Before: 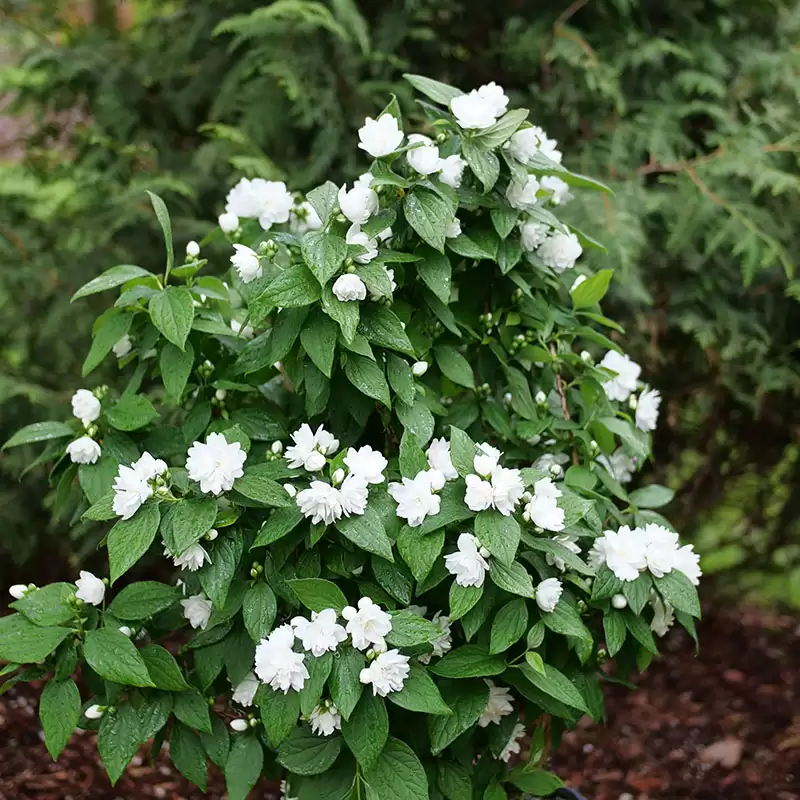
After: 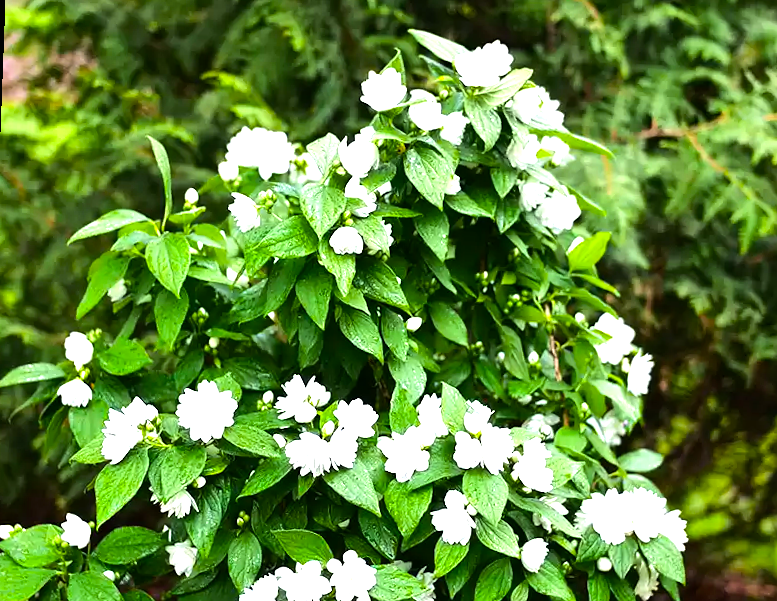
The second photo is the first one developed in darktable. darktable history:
rotate and perspective: rotation 2.17°, automatic cropping off
crop: left 2.737%, top 7.287%, right 3.421%, bottom 20.179%
exposure: black level correction 0, exposure 0.7 EV, compensate exposure bias true, compensate highlight preservation false
color balance rgb: linear chroma grading › global chroma 15%, perceptual saturation grading › global saturation 30%
tone equalizer: -8 EV -0.75 EV, -7 EV -0.7 EV, -6 EV -0.6 EV, -5 EV -0.4 EV, -3 EV 0.4 EV, -2 EV 0.6 EV, -1 EV 0.7 EV, +0 EV 0.75 EV, edges refinement/feathering 500, mask exposure compensation -1.57 EV, preserve details no
